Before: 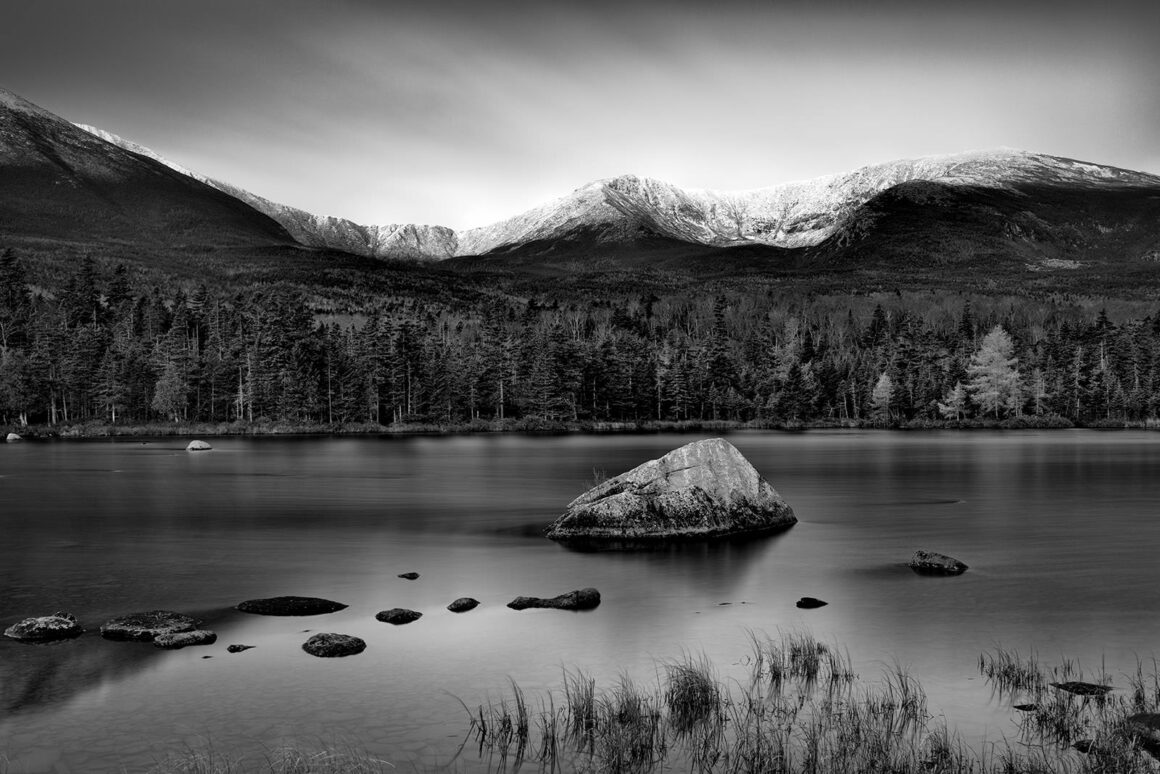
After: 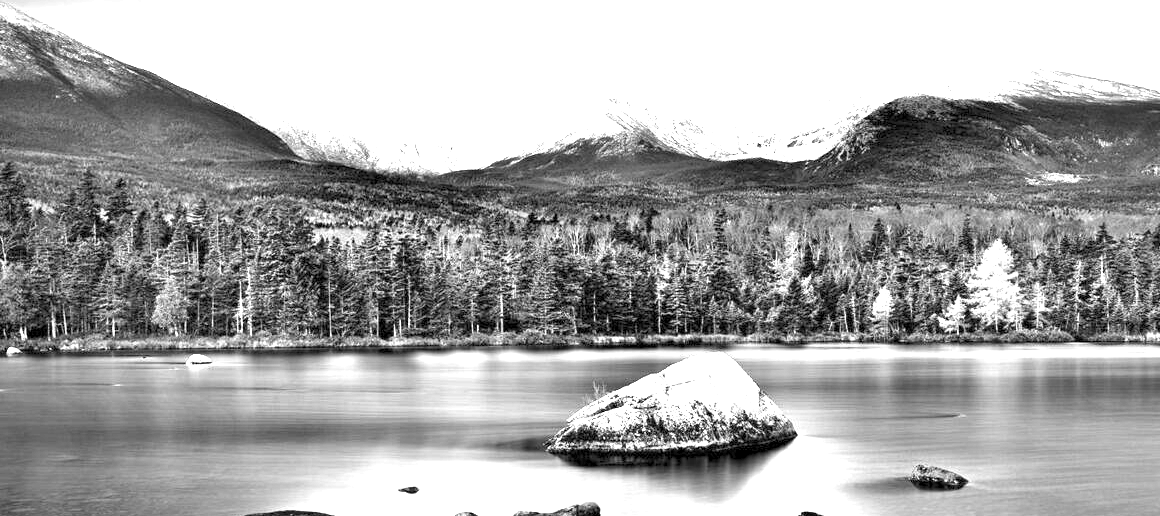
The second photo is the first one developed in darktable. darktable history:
crop: top 11.166%, bottom 22.168%
exposure: exposure 3 EV, compensate highlight preservation false
